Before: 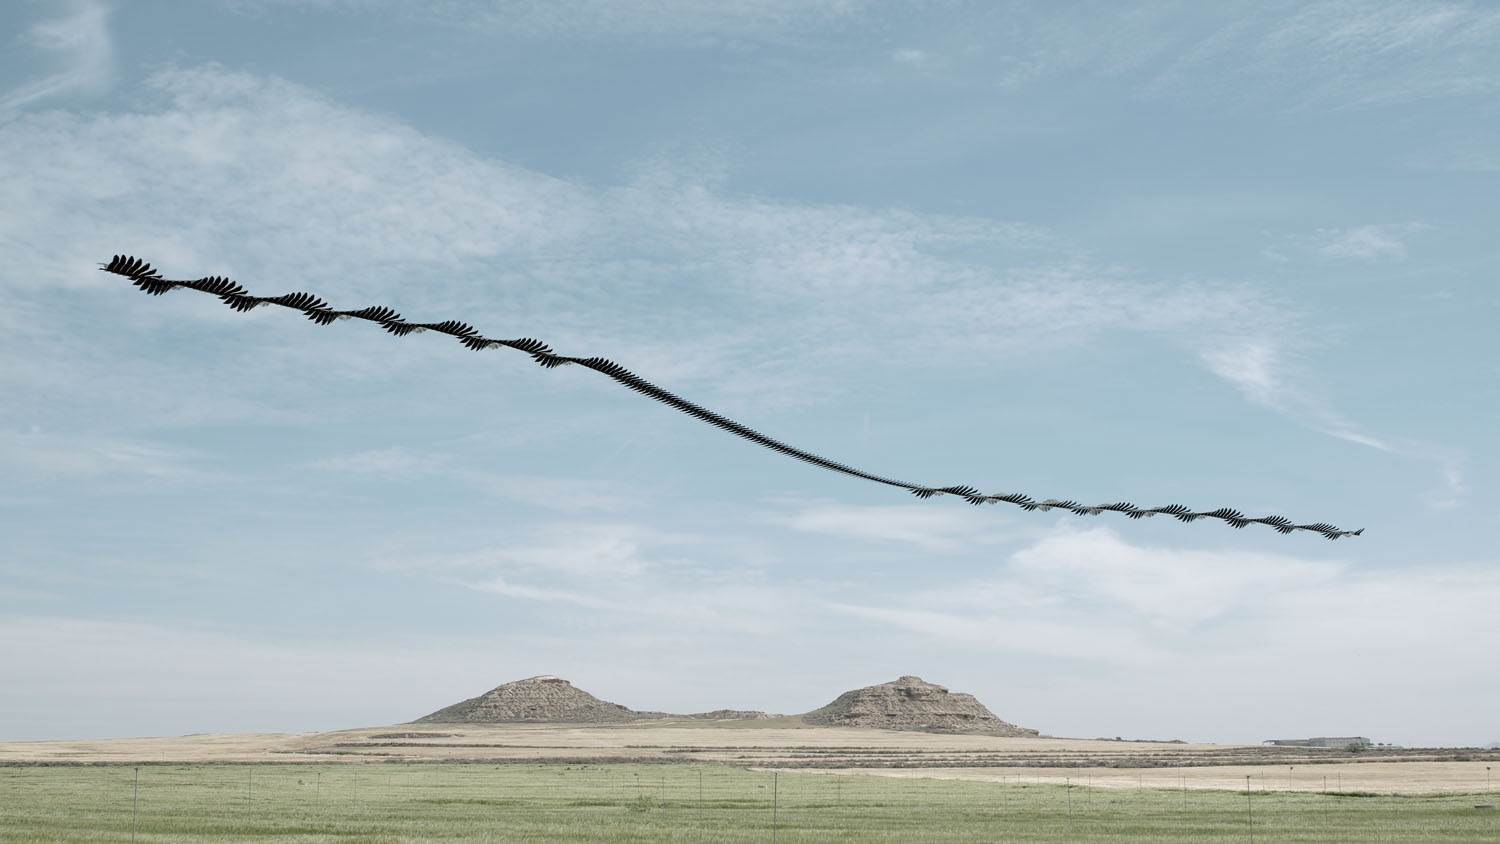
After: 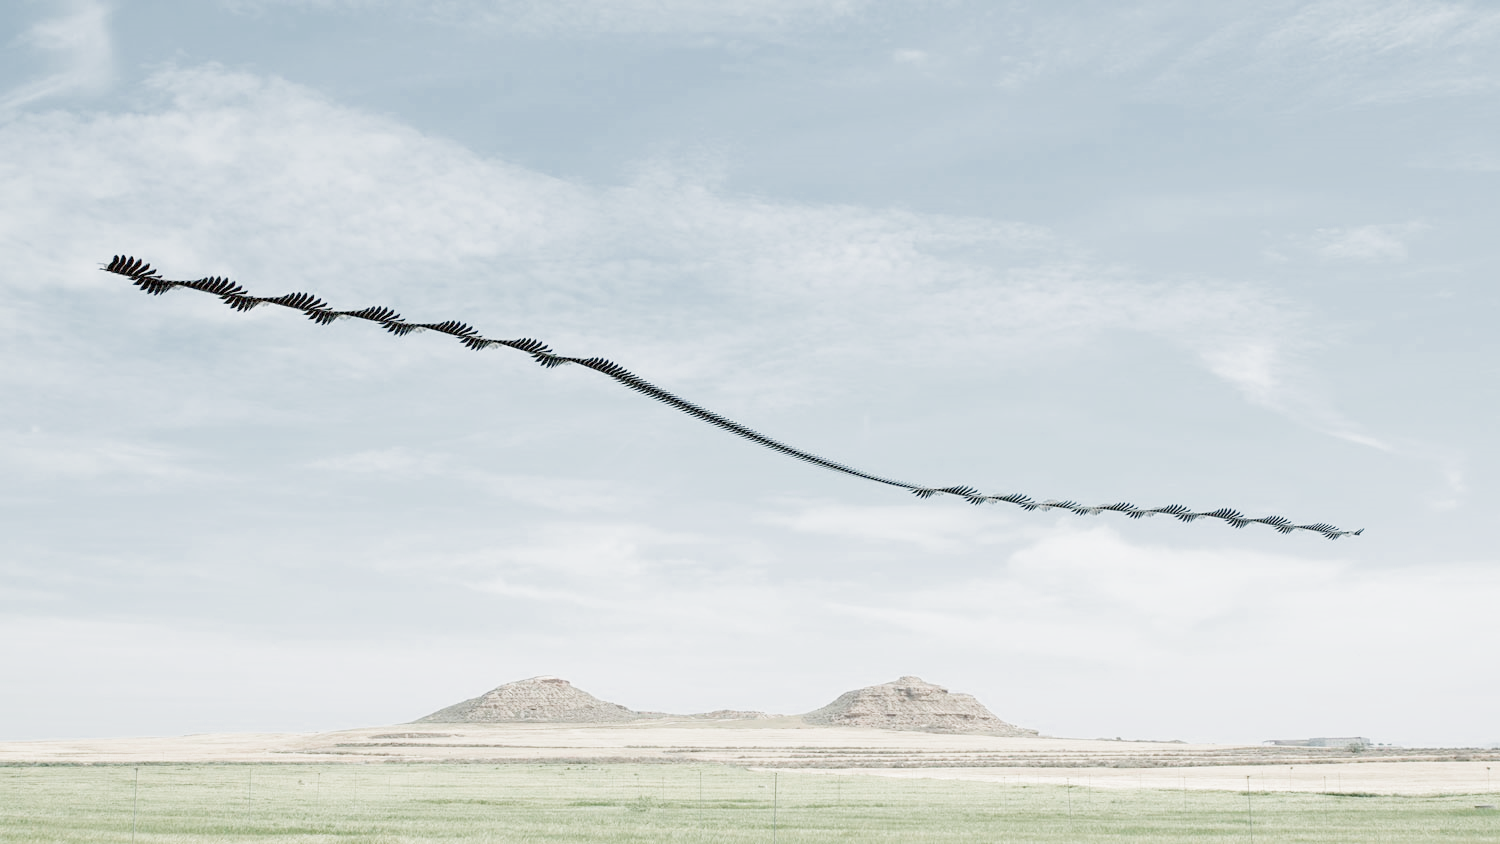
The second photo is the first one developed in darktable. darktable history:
color zones: curves: ch0 [(0, 0.5) (0.125, 0.4) (0.25, 0.5) (0.375, 0.4) (0.5, 0.4) (0.625, 0.35) (0.75, 0.35) (0.875, 0.5)]; ch1 [(0, 0.35) (0.125, 0.45) (0.25, 0.35) (0.375, 0.35) (0.5, 0.35) (0.625, 0.35) (0.75, 0.45) (0.875, 0.35)]; ch2 [(0, 0.6) (0.125, 0.5) (0.25, 0.5) (0.375, 0.6) (0.5, 0.6) (0.625, 0.5) (0.75, 0.5) (0.875, 0.5)]
filmic rgb: middle gray luminance 4.29%, black relative exposure -13 EV, white relative exposure 5 EV, threshold 6 EV, target black luminance 0%, hardness 5.19, latitude 59.69%, contrast 0.767, highlights saturation mix 5%, shadows ↔ highlights balance 25.95%, add noise in highlights 0, color science v3 (2019), use custom middle-gray values true, iterations of high-quality reconstruction 0, contrast in highlights soft, enable highlight reconstruction true
